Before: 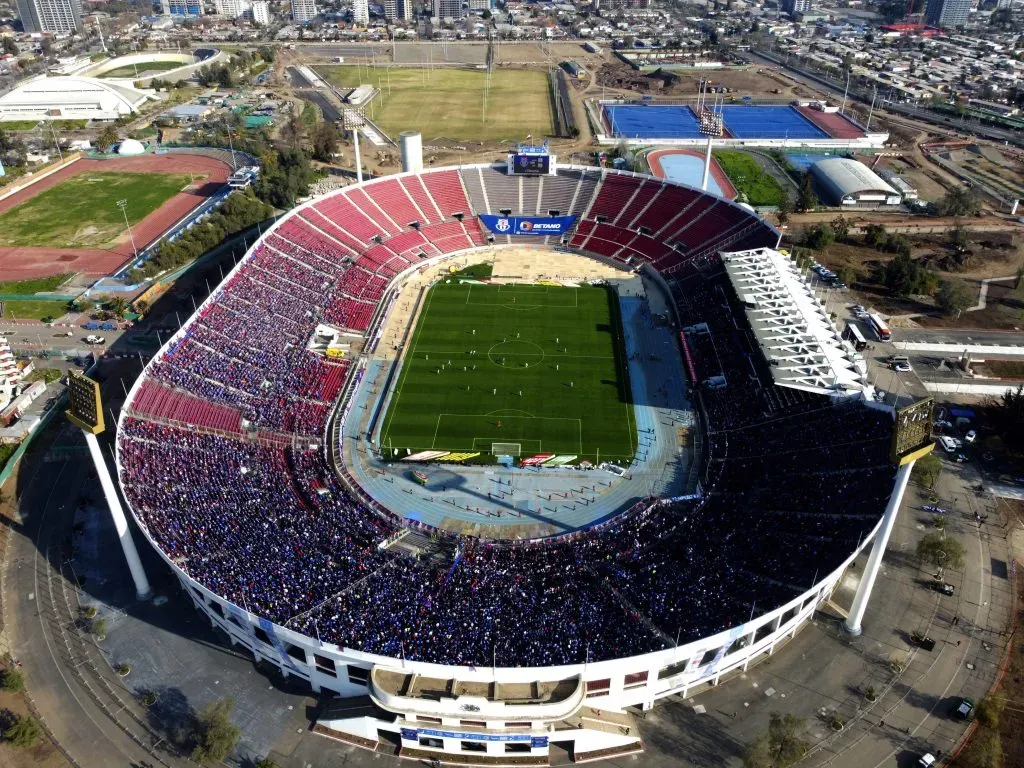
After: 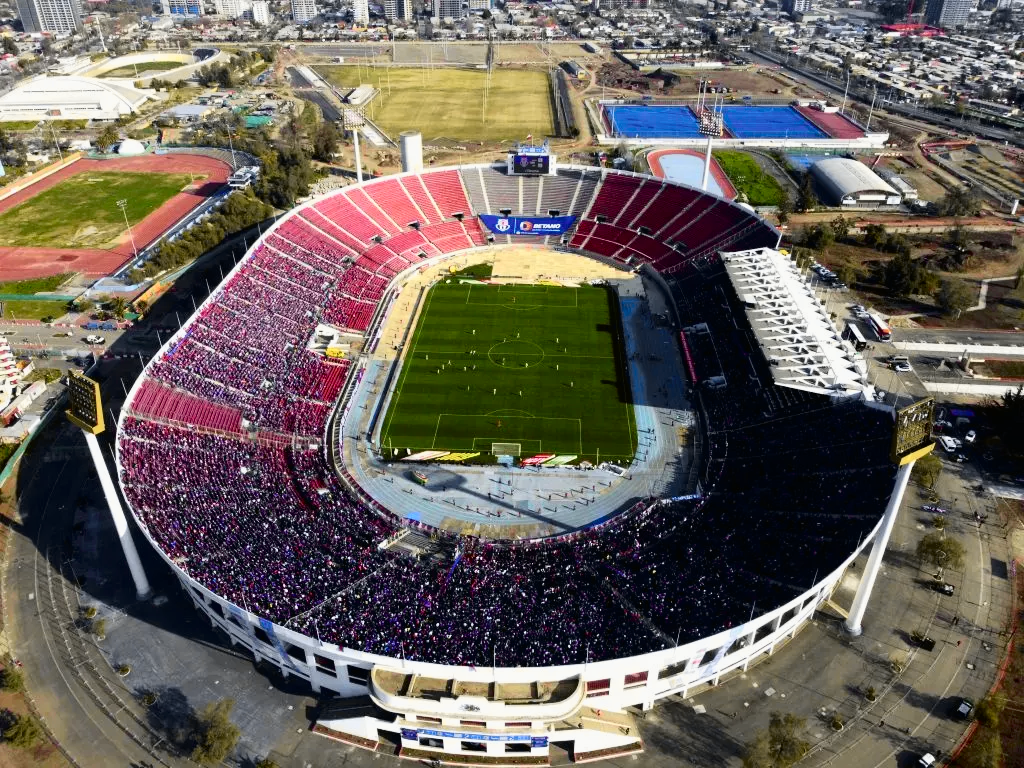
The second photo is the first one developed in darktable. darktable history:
tone curve: curves: ch0 [(0, 0.006) (0.037, 0.022) (0.123, 0.105) (0.19, 0.173) (0.277, 0.279) (0.474, 0.517) (0.597, 0.662) (0.687, 0.774) (0.855, 0.891) (1, 0.982)]; ch1 [(0, 0) (0.243, 0.245) (0.422, 0.415) (0.493, 0.498) (0.508, 0.503) (0.531, 0.55) (0.551, 0.582) (0.626, 0.672) (0.694, 0.732) (1, 1)]; ch2 [(0, 0) (0.249, 0.216) (0.356, 0.329) (0.424, 0.442) (0.476, 0.477) (0.498, 0.503) (0.517, 0.524) (0.532, 0.547) (0.562, 0.592) (0.614, 0.657) (0.706, 0.748) (0.808, 0.809) (0.991, 0.968)], color space Lab, independent channels, preserve colors none
